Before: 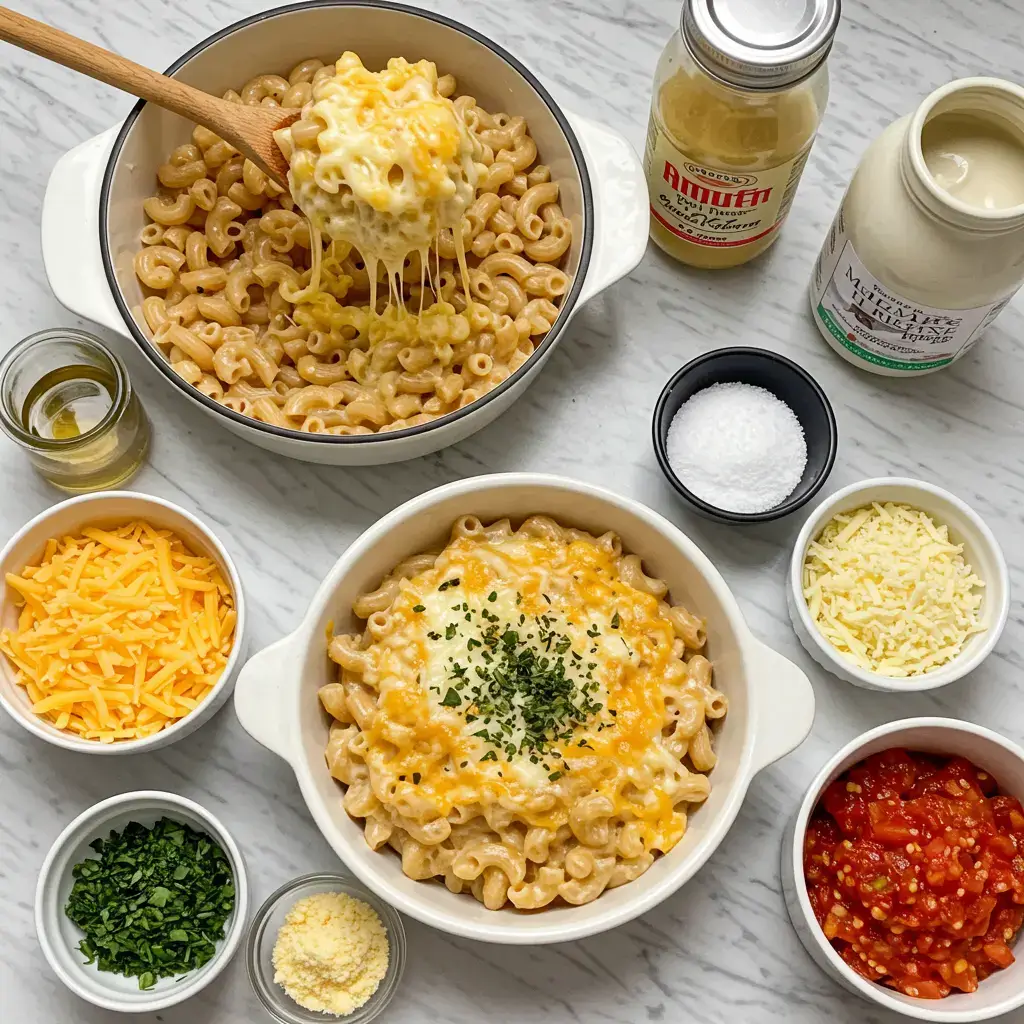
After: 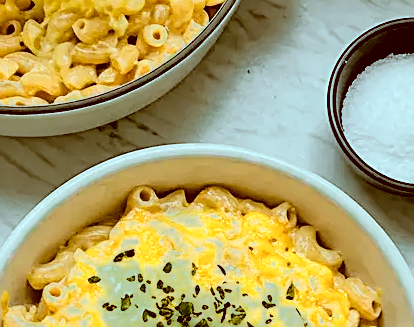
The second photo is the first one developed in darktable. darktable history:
crop: left 31.751%, top 32.172%, right 27.8%, bottom 35.83%
sharpen: on, module defaults
filmic rgb: black relative exposure -3.86 EV, white relative exposure 3.48 EV, hardness 2.63, contrast 1.103
color zones: curves: ch0 [(0.099, 0.624) (0.257, 0.596) (0.384, 0.376) (0.529, 0.492) (0.697, 0.564) (0.768, 0.532) (0.908, 0.644)]; ch1 [(0.112, 0.564) (0.254, 0.612) (0.432, 0.676) (0.592, 0.456) (0.743, 0.684) (0.888, 0.536)]; ch2 [(0.25, 0.5) (0.469, 0.36) (0.75, 0.5)]
color correction: highlights a* -14.62, highlights b* -16.22, shadows a* 10.12, shadows b* 29.4
local contrast: highlights 100%, shadows 100%, detail 120%, midtone range 0.2
